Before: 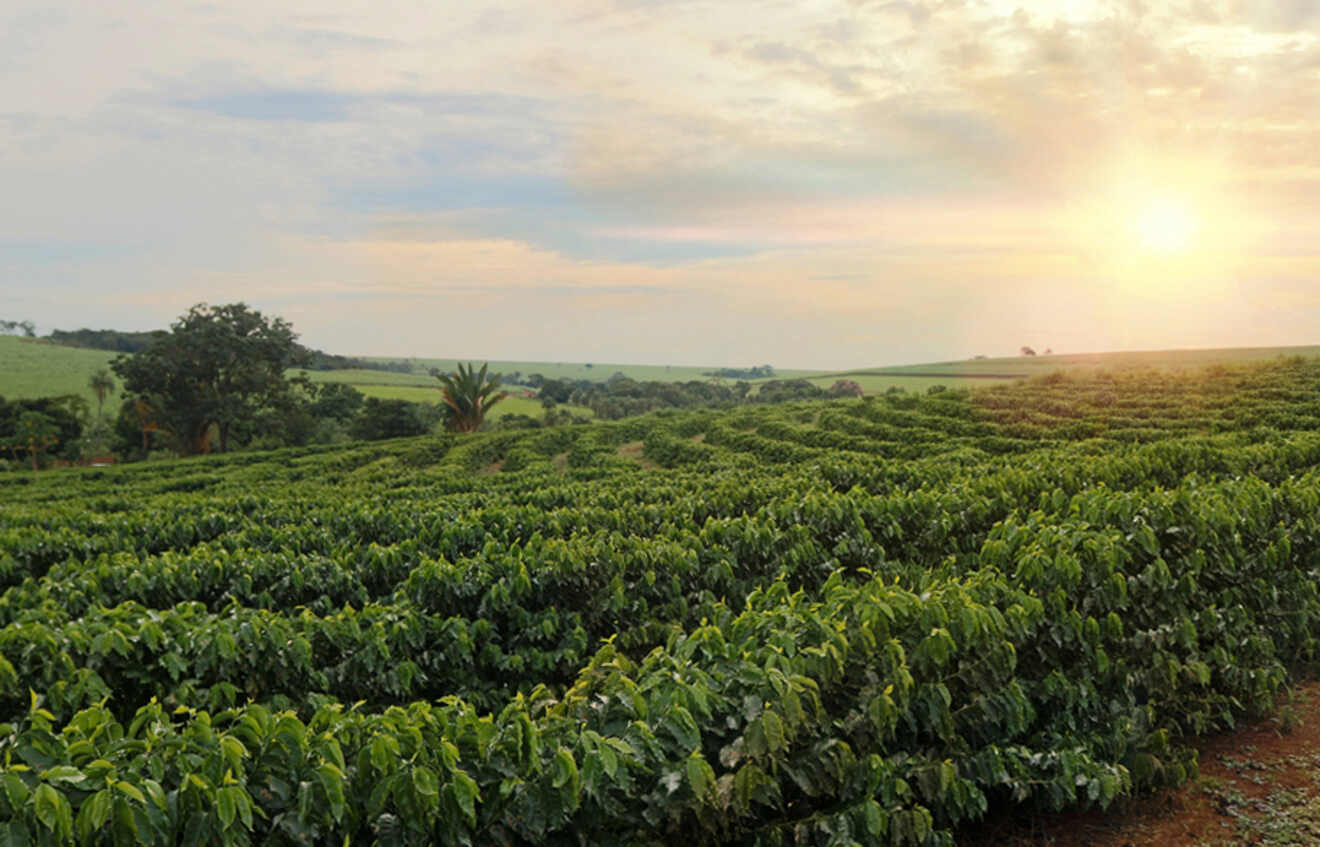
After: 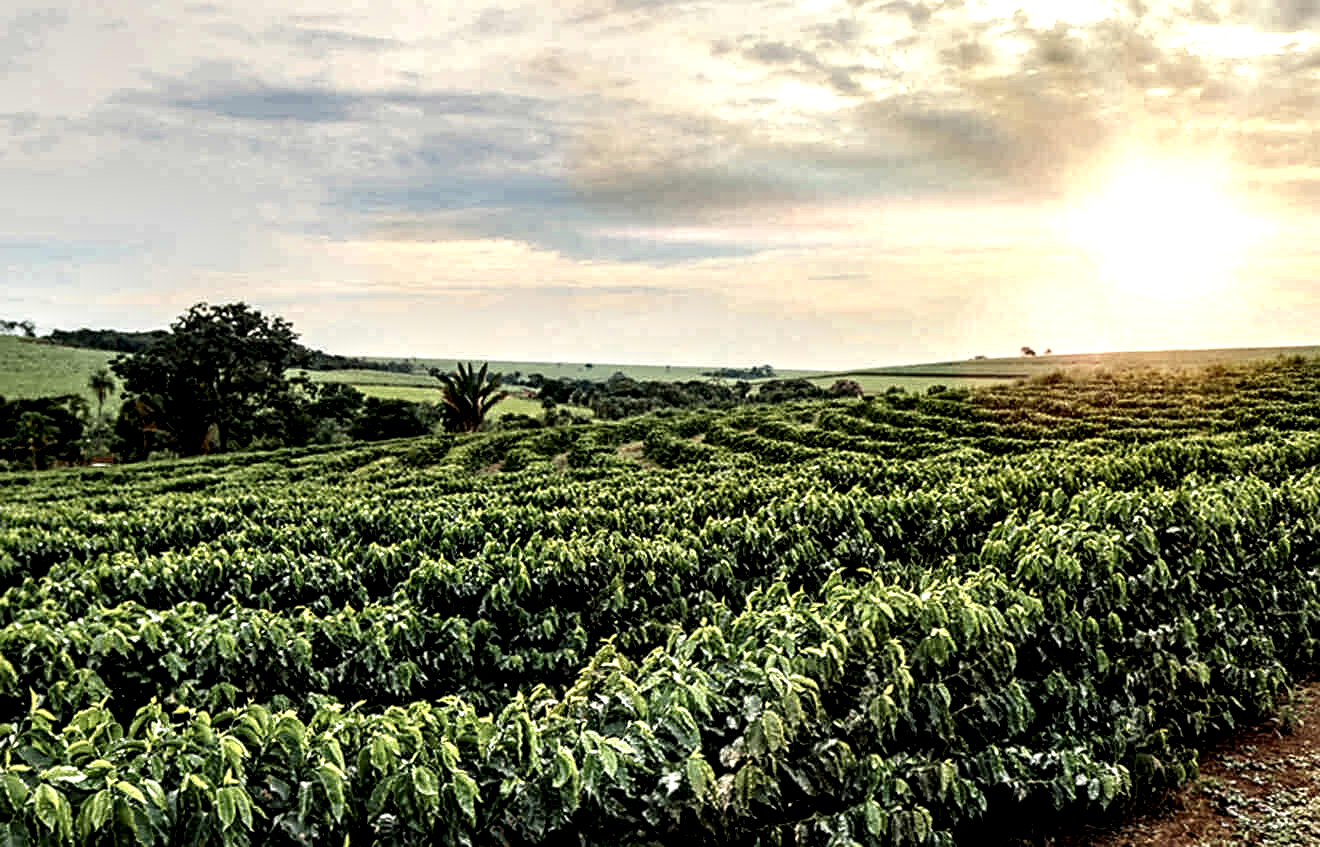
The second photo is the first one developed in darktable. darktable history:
sharpen: amount 0.49
local contrast: highlights 118%, shadows 41%, detail 294%
